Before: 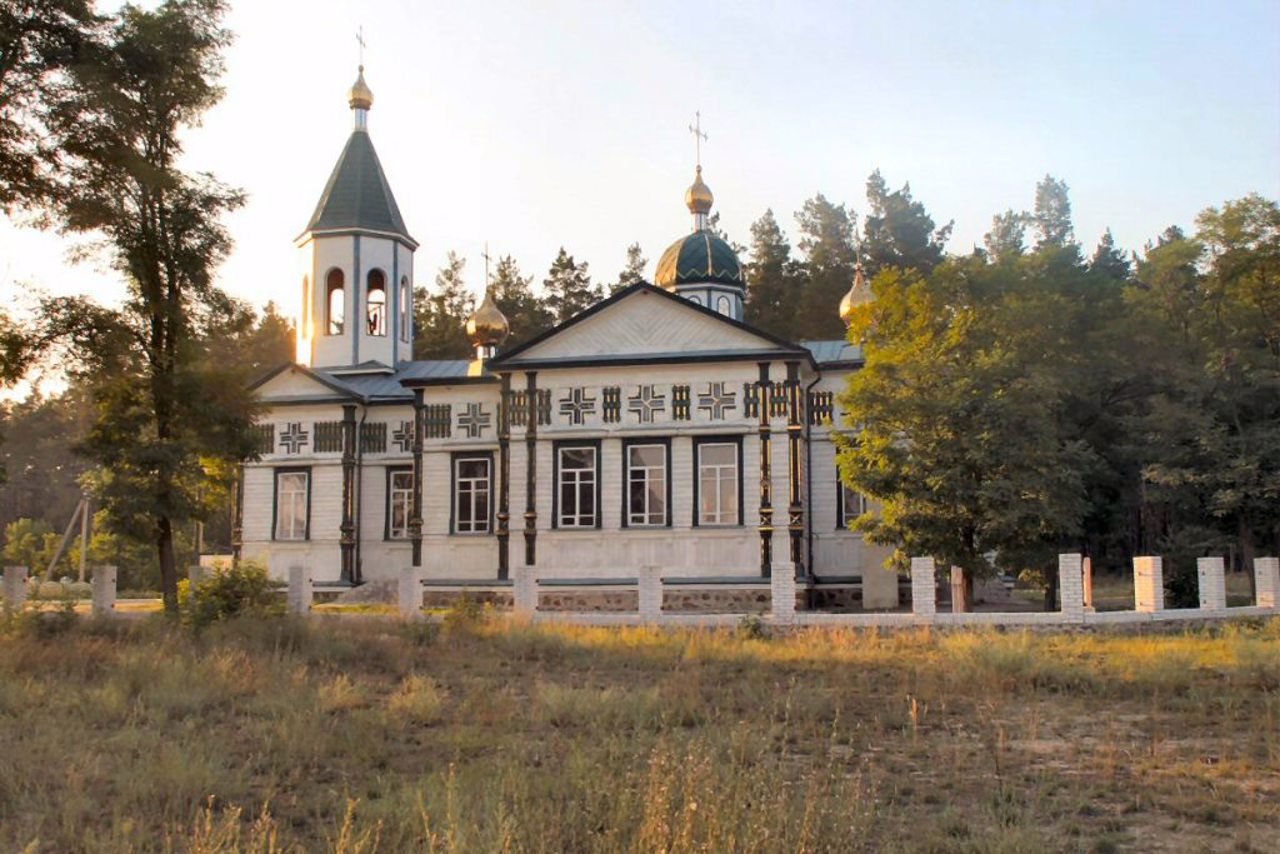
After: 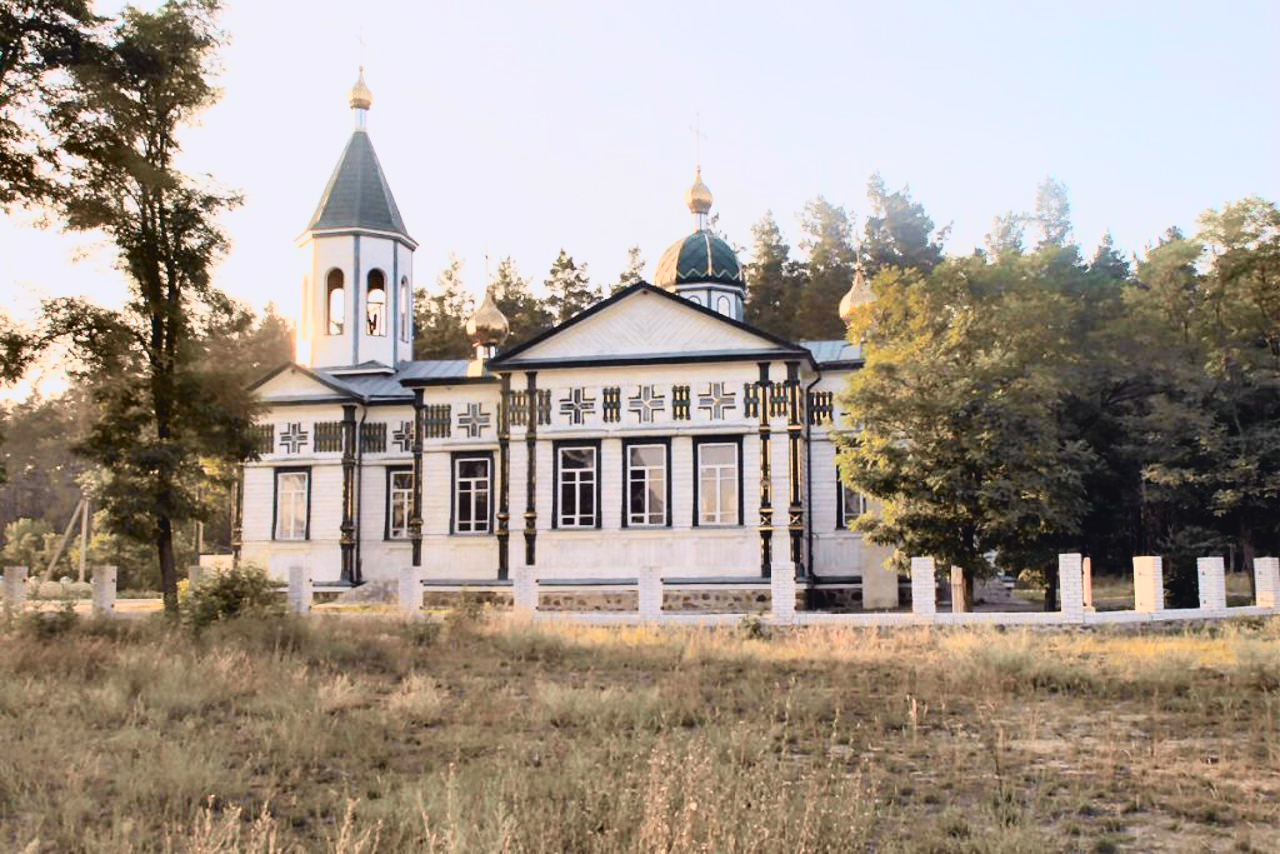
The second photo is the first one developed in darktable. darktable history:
tone curve: curves: ch0 [(0, 0.039) (0.104, 0.094) (0.285, 0.301) (0.673, 0.796) (0.845, 0.932) (0.994, 0.971)]; ch1 [(0, 0) (0.356, 0.385) (0.424, 0.405) (0.498, 0.502) (0.586, 0.57) (0.657, 0.642) (1, 1)]; ch2 [(0, 0) (0.424, 0.438) (0.46, 0.453) (0.515, 0.505) (0.557, 0.57) (0.612, 0.583) (0.722, 0.67) (1, 1)], color space Lab, independent channels, preserve colors none
filmic rgb: hardness 4.17, contrast 0.921
exposure: black level correction 0, exposure 0.5 EV, compensate highlight preservation false
white balance: red 1.004, blue 1.024
rgb curve: curves: ch0 [(0, 0) (0.078, 0.051) (0.929, 0.956) (1, 1)], compensate middle gray true
